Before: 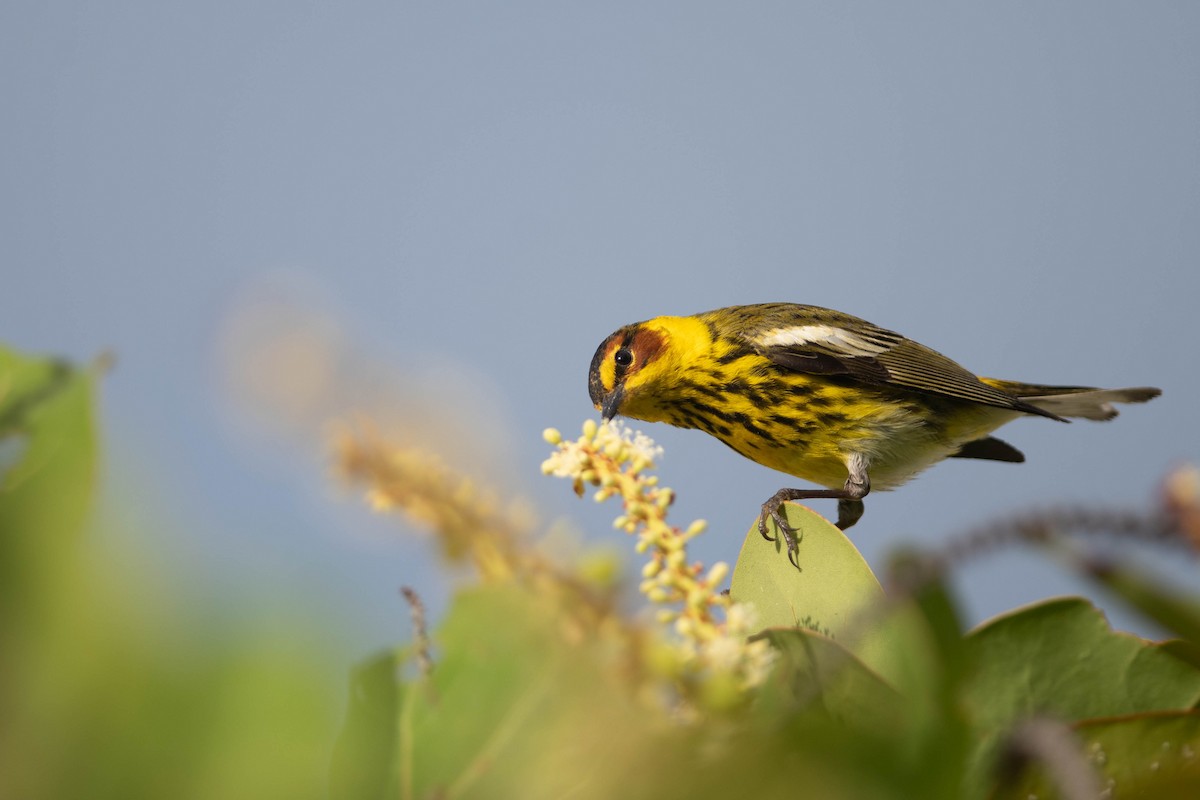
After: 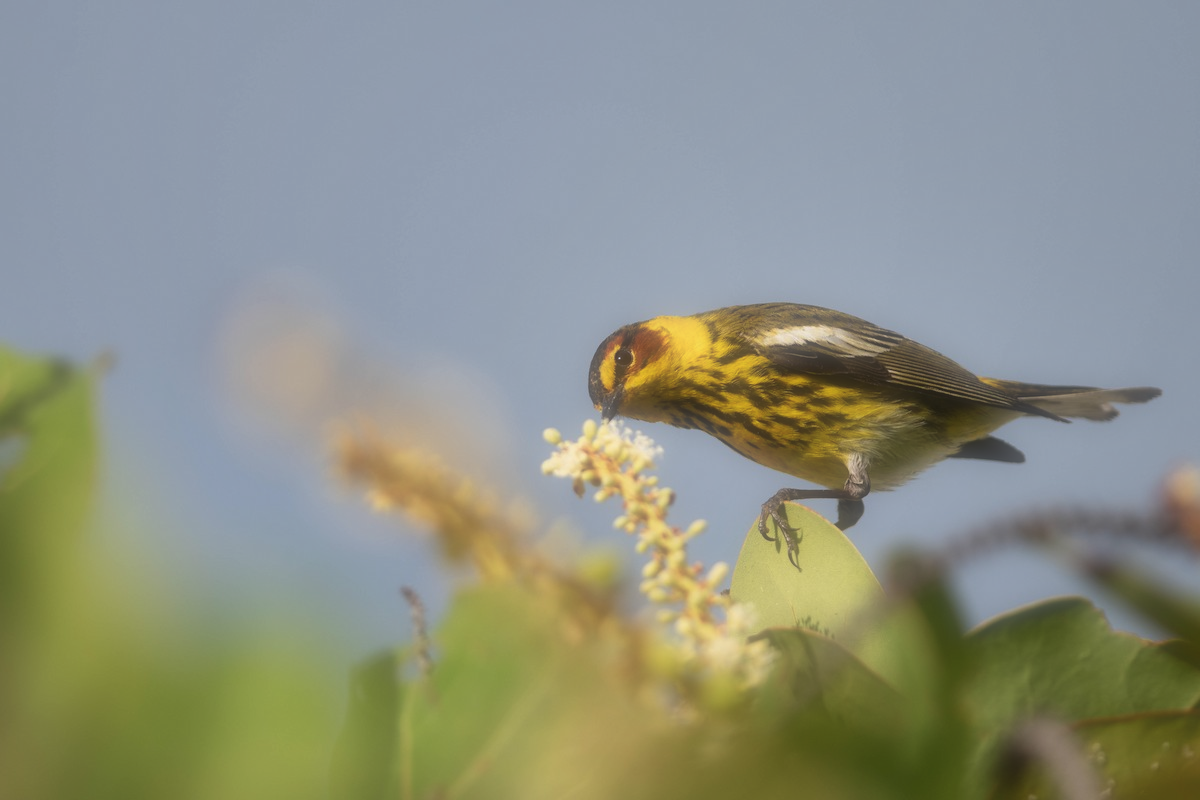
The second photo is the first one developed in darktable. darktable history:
shadows and highlights: radius 118.69, shadows 42.21, highlights -61.56, soften with gaussian
soften: size 60.24%, saturation 65.46%, brightness 0.506 EV, mix 25.7%
